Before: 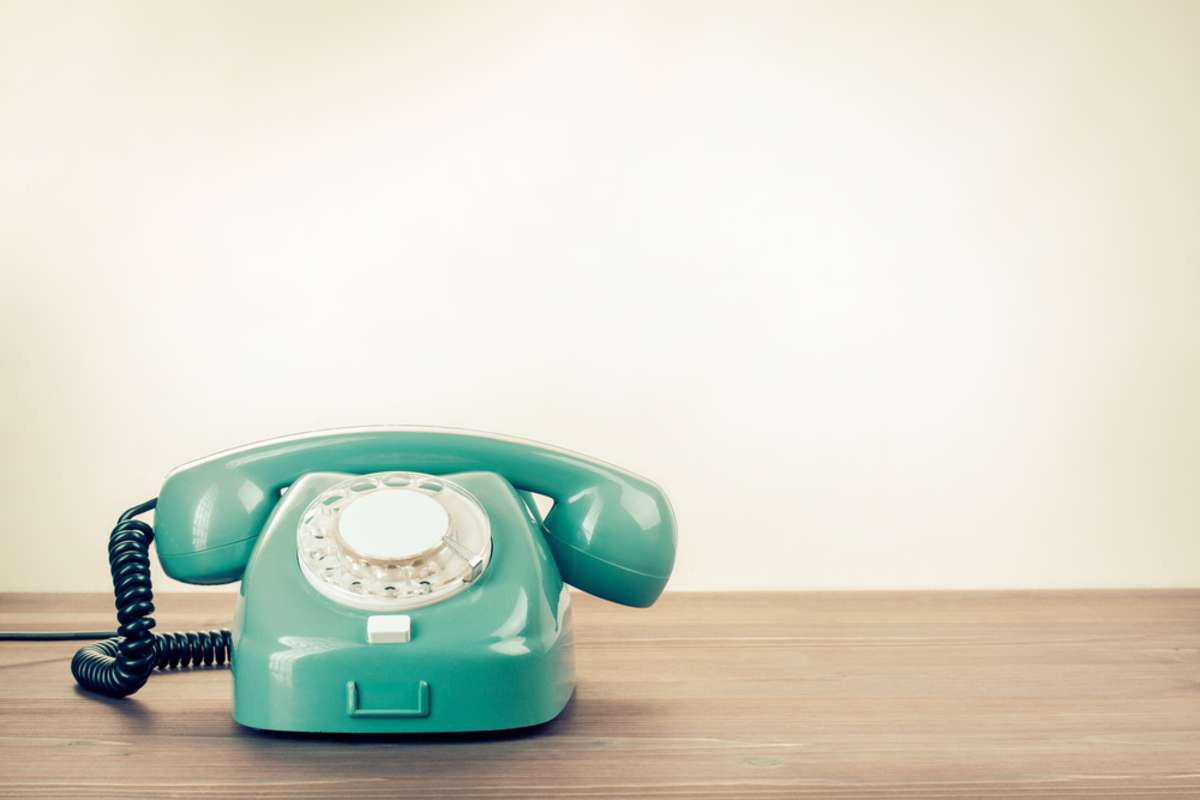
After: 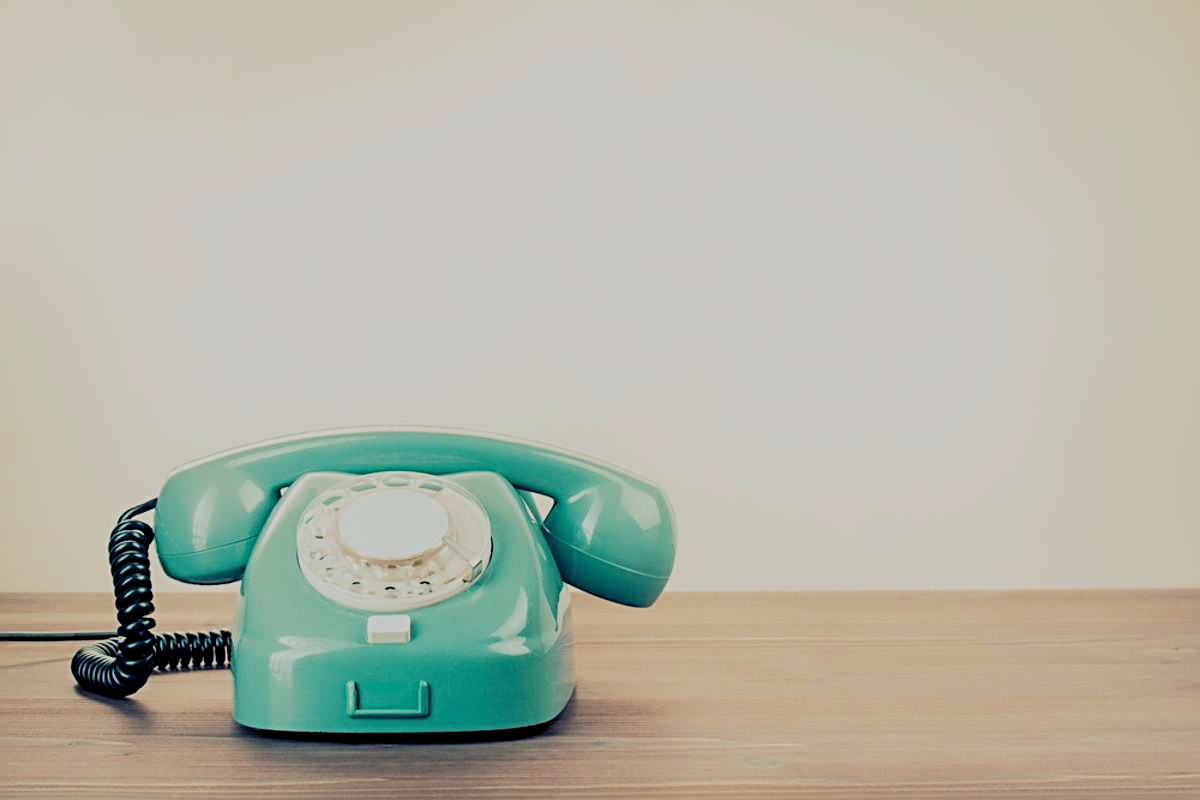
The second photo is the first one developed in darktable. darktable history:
sharpen: radius 3.119
filmic rgb: black relative exposure -6.15 EV, white relative exposure 6.96 EV, hardness 2.23, color science v6 (2022)
